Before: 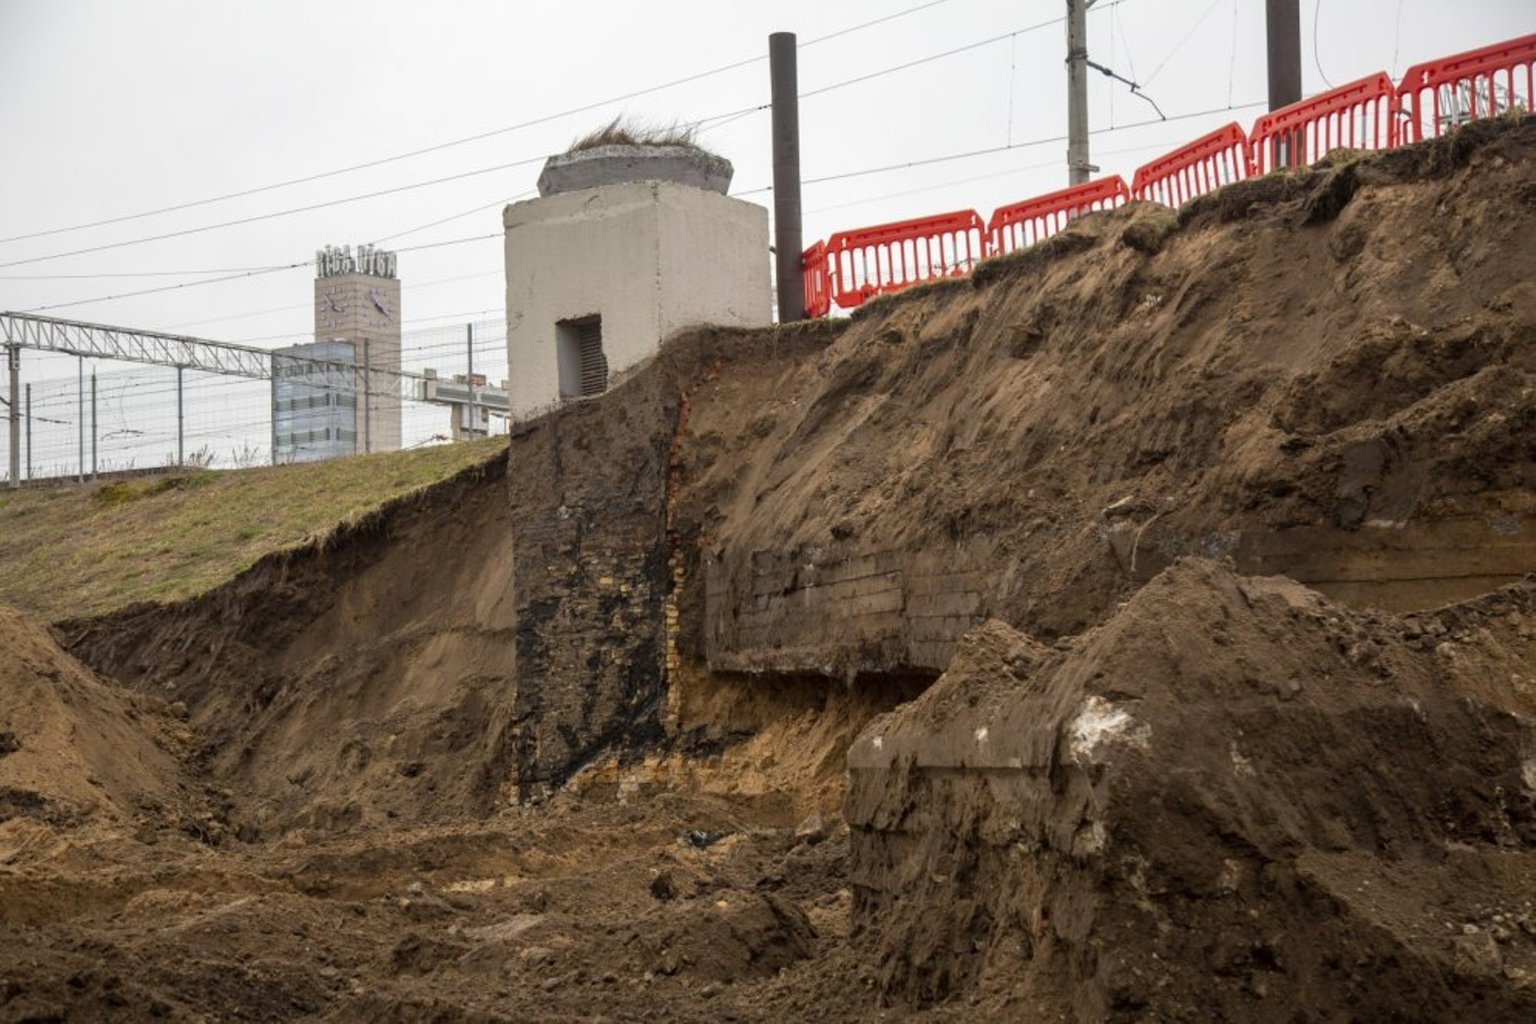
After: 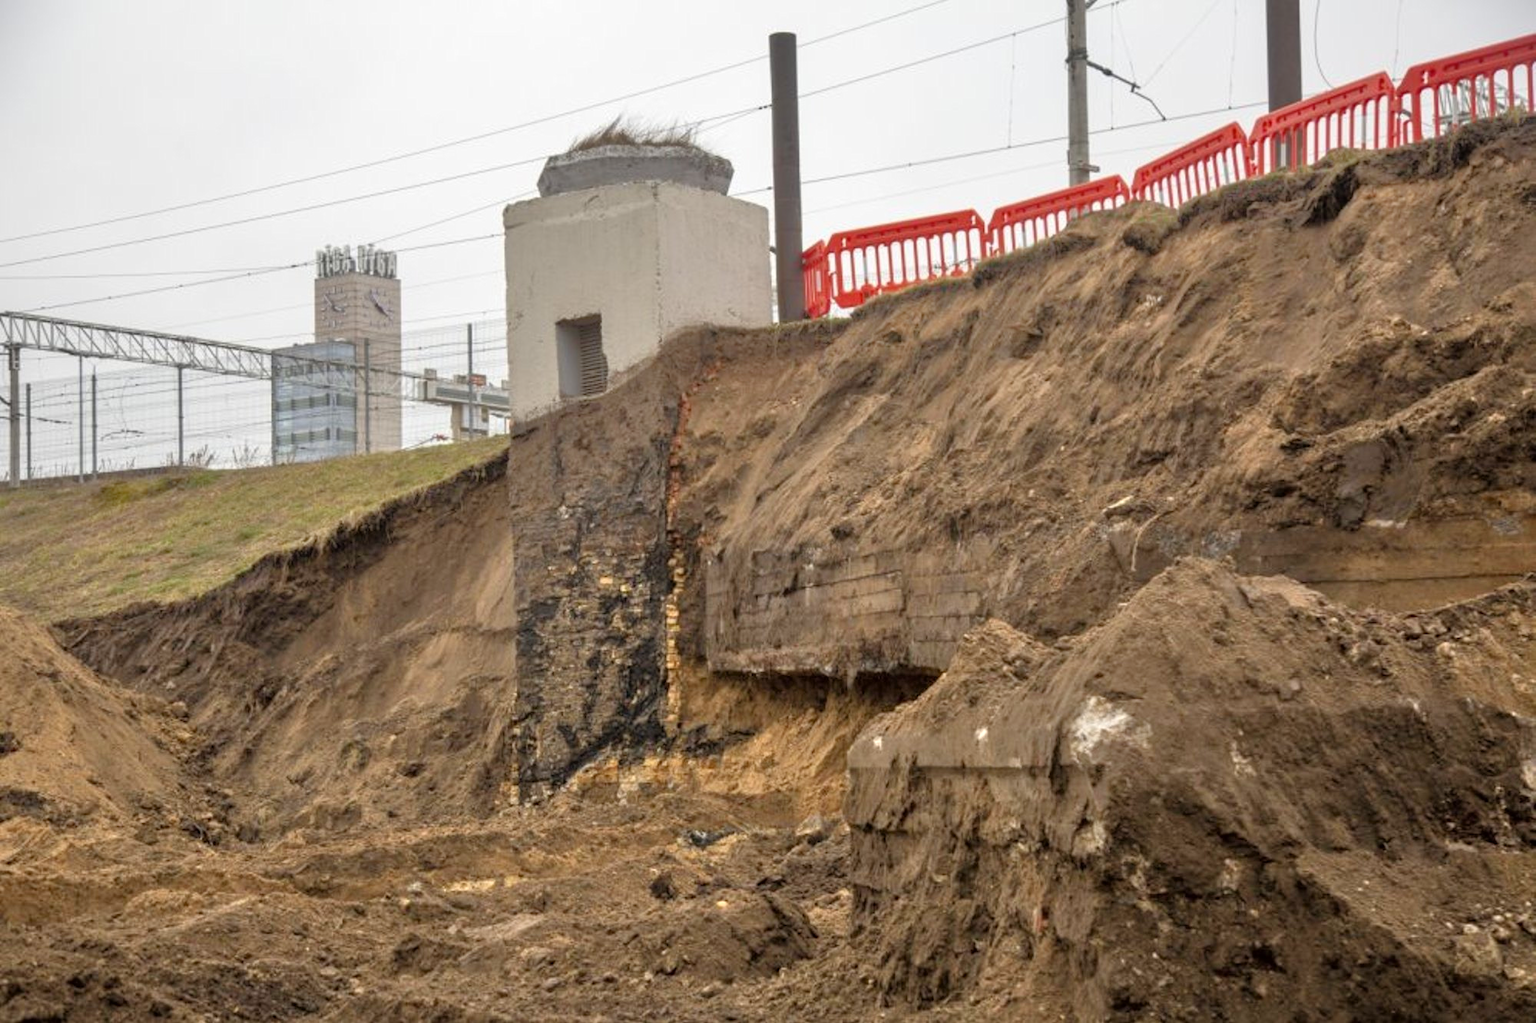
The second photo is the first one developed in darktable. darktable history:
tone equalizer: -7 EV 0.144 EV, -6 EV 0.577 EV, -5 EV 1.17 EV, -4 EV 1.35 EV, -3 EV 1.18 EV, -2 EV 0.6 EV, -1 EV 0.16 EV
